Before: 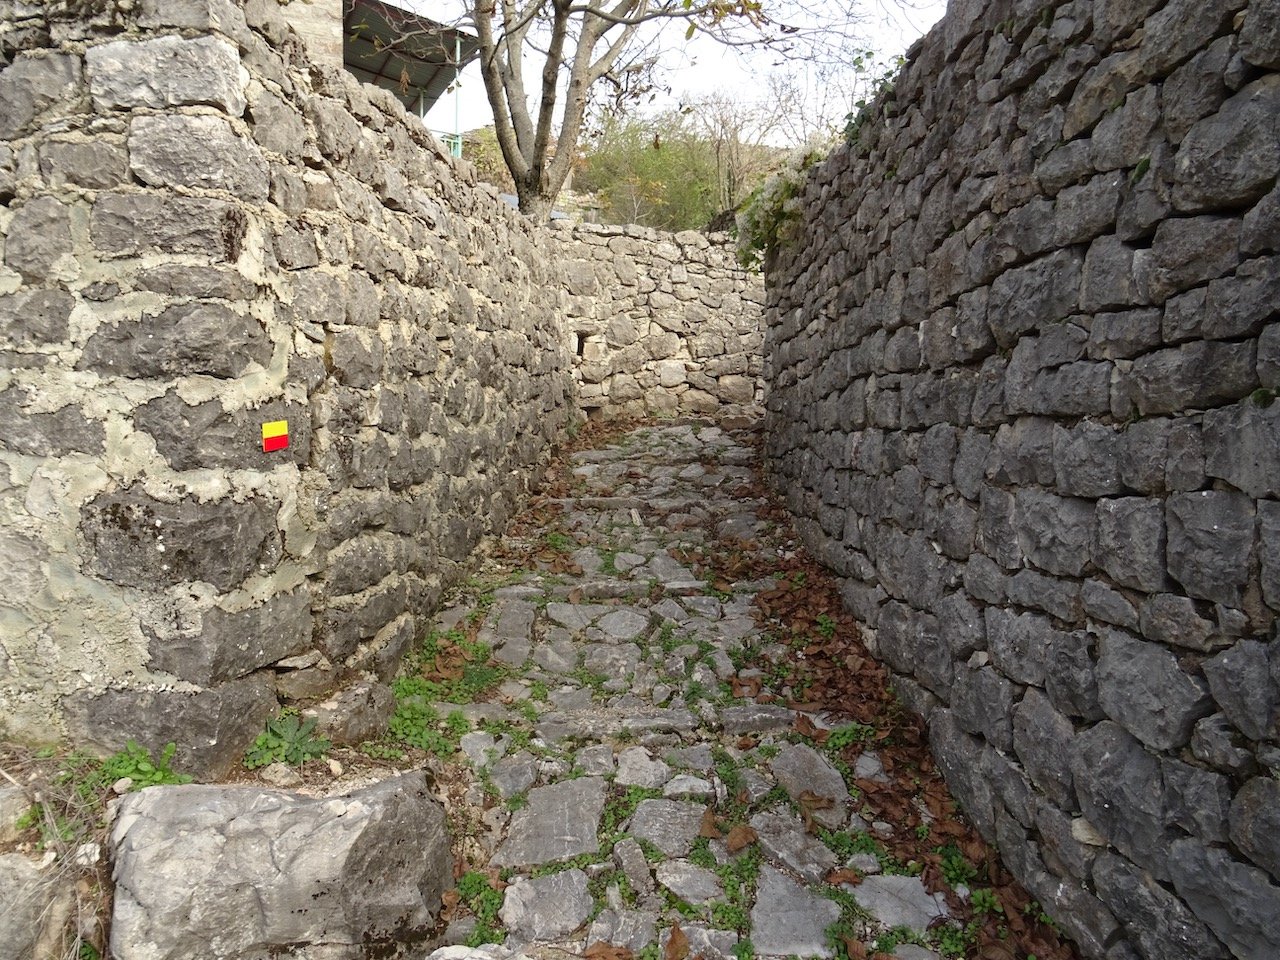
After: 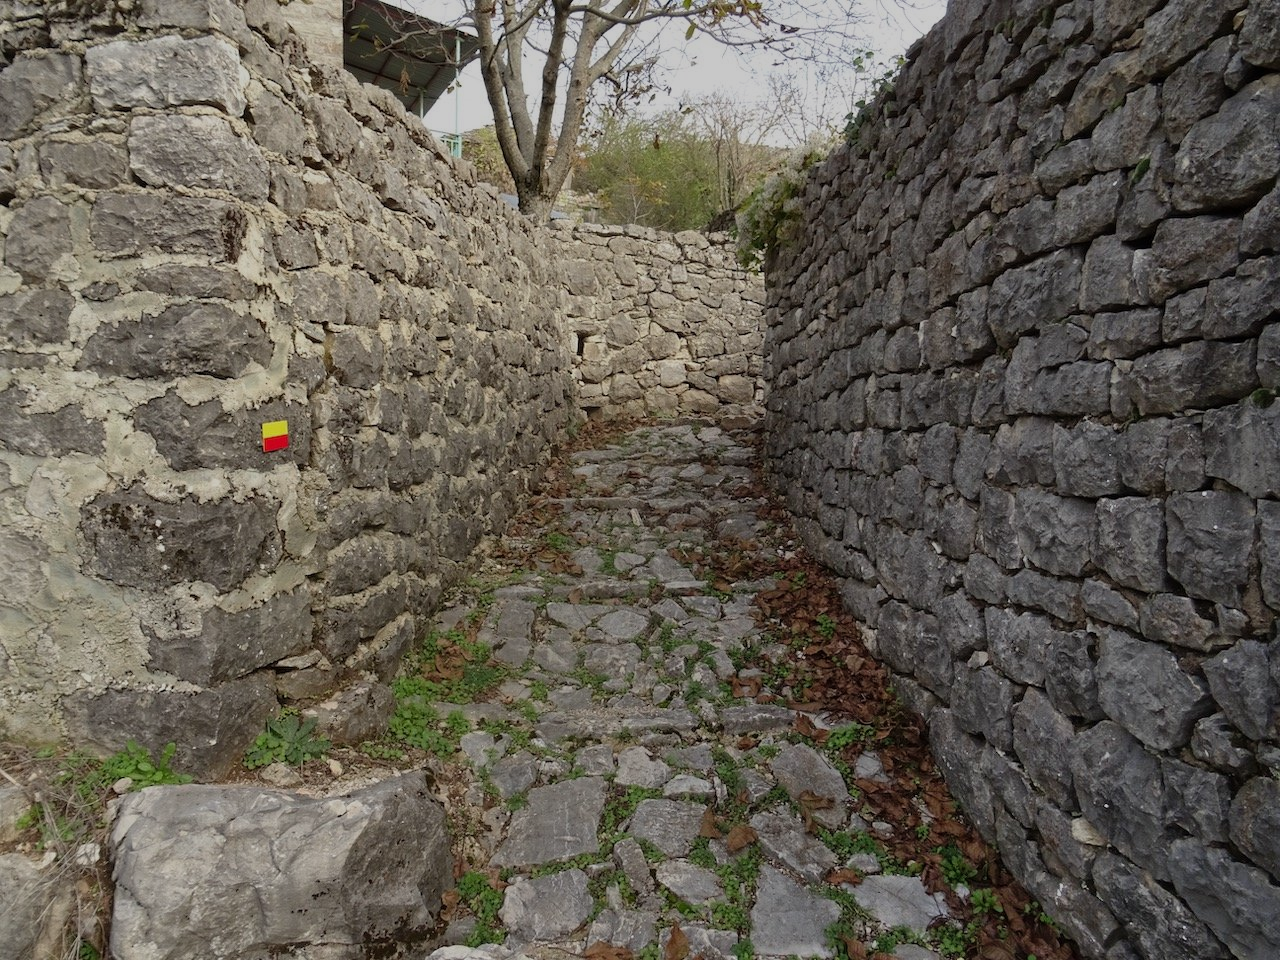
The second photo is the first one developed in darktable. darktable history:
exposure: black level correction 0, exposure -0.761 EV, compensate highlight preservation false
shadows and highlights: highlights color adjustment 40.46%, soften with gaussian
